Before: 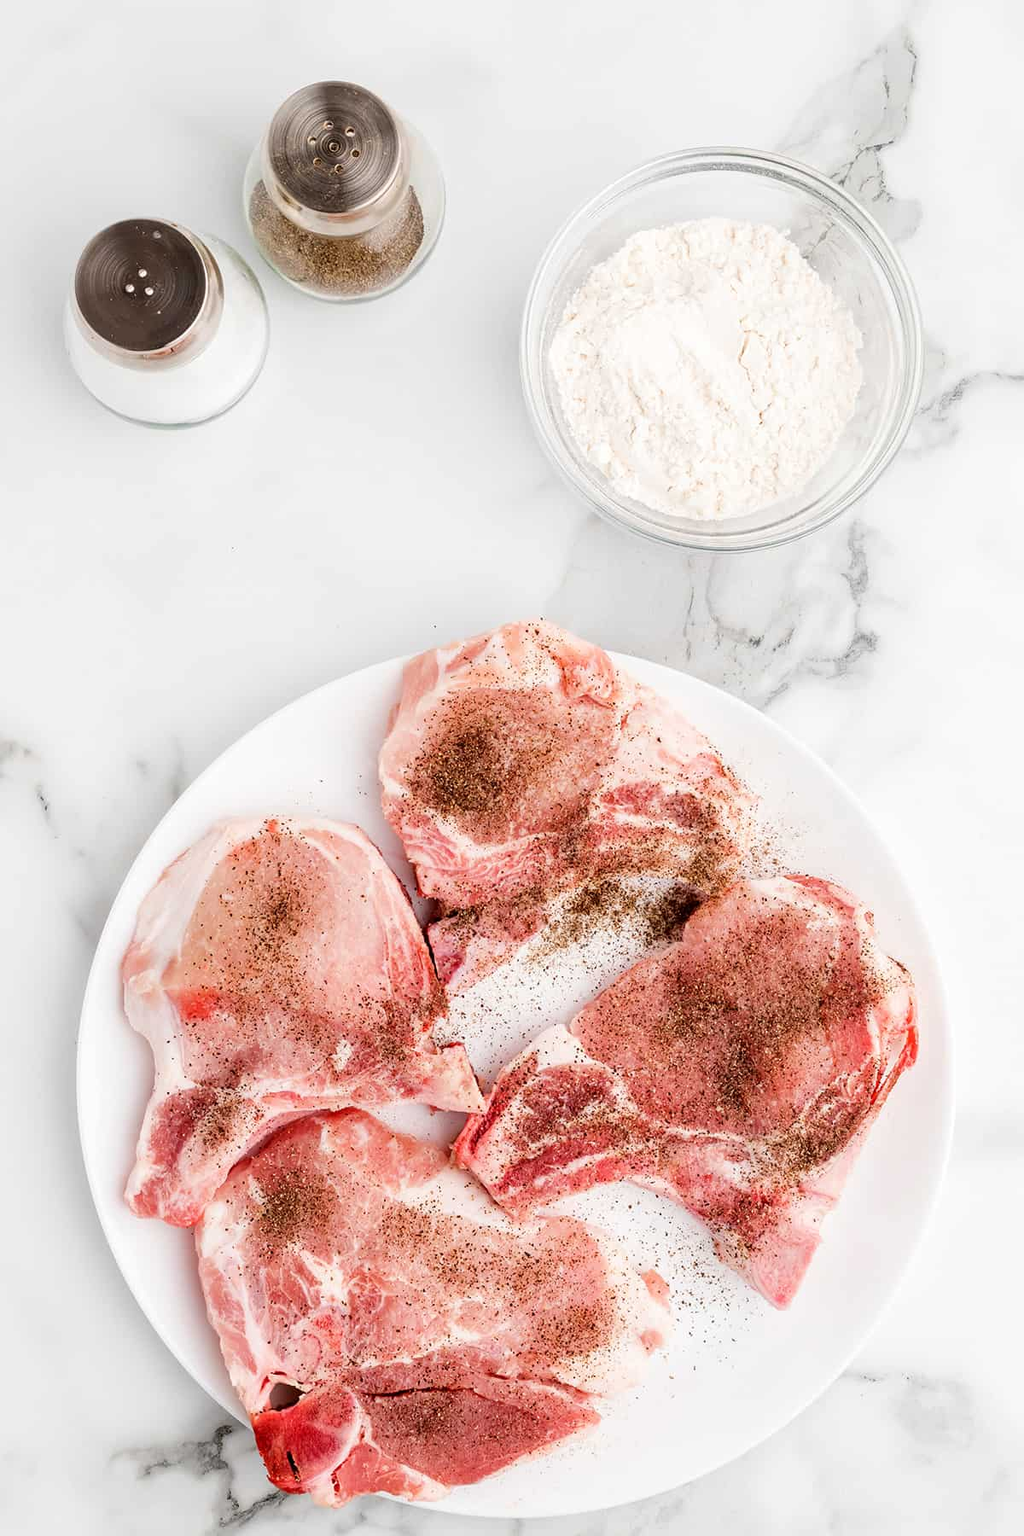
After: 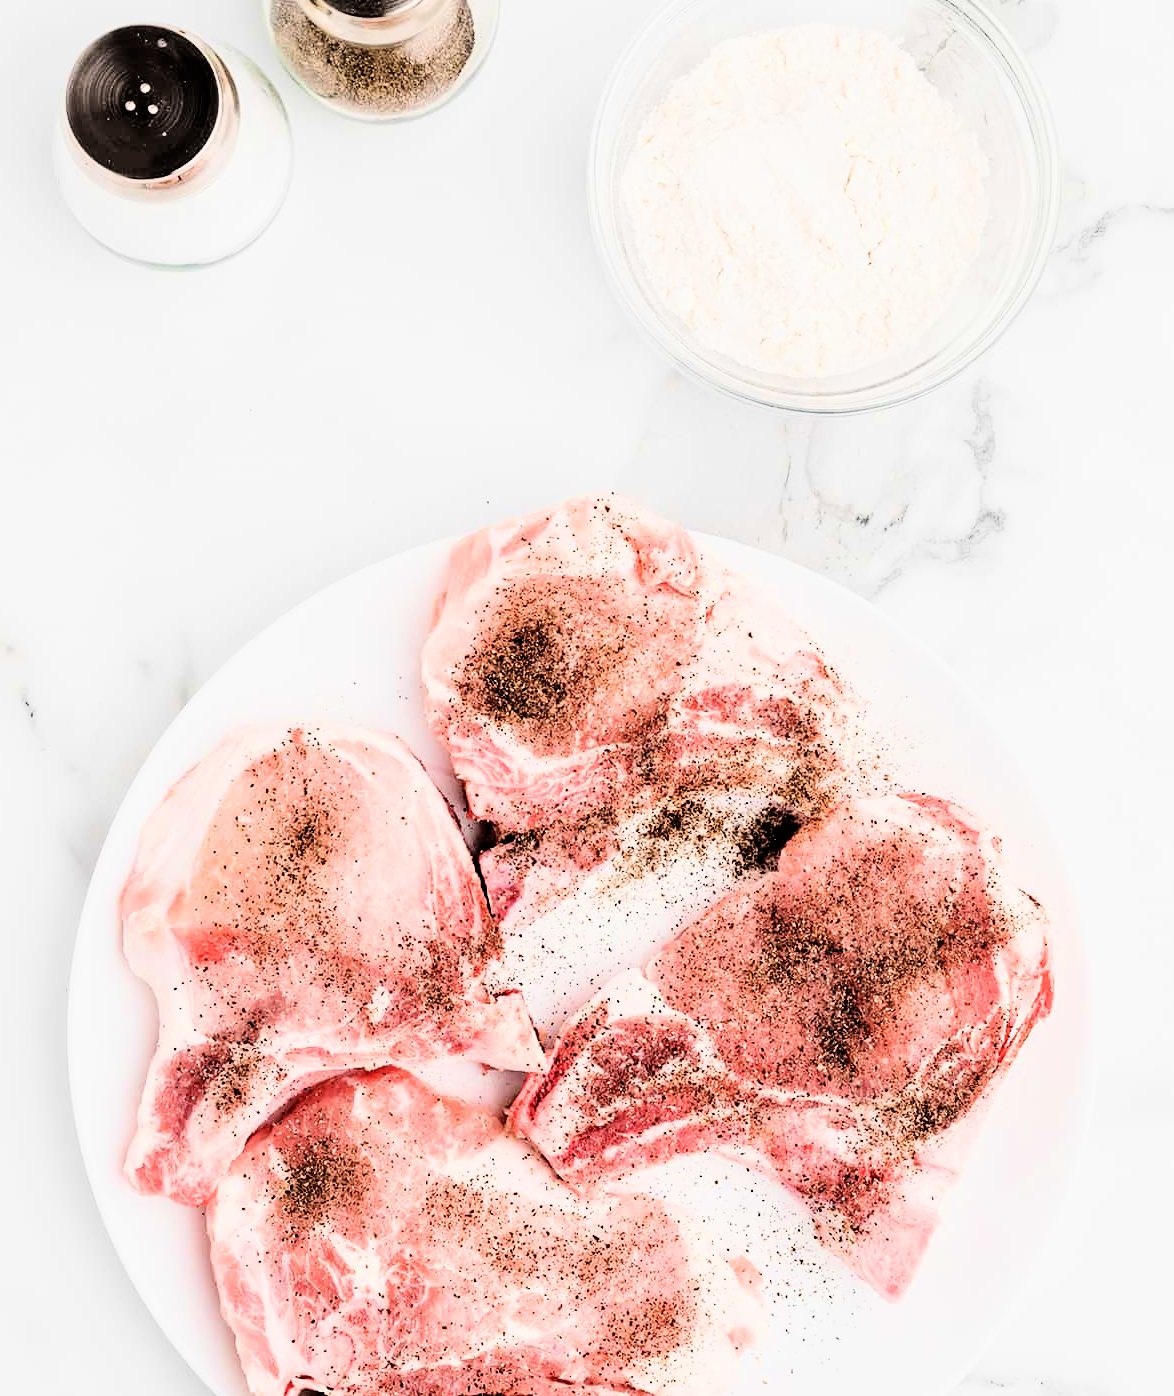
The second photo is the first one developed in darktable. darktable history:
filmic rgb: black relative exposure -5.03 EV, white relative exposure 3.97 EV, hardness 2.88, contrast 1.512, color science v6 (2022)
tone equalizer: -8 EV -0.735 EV, -7 EV -0.684 EV, -6 EV -0.598 EV, -5 EV -0.362 EV, -3 EV 0.395 EV, -2 EV 0.6 EV, -1 EV 0.686 EV, +0 EV 0.779 EV, edges refinement/feathering 500, mask exposure compensation -1.57 EV, preserve details no
crop and rotate: left 1.907%, top 12.916%, right 0.229%, bottom 9.479%
